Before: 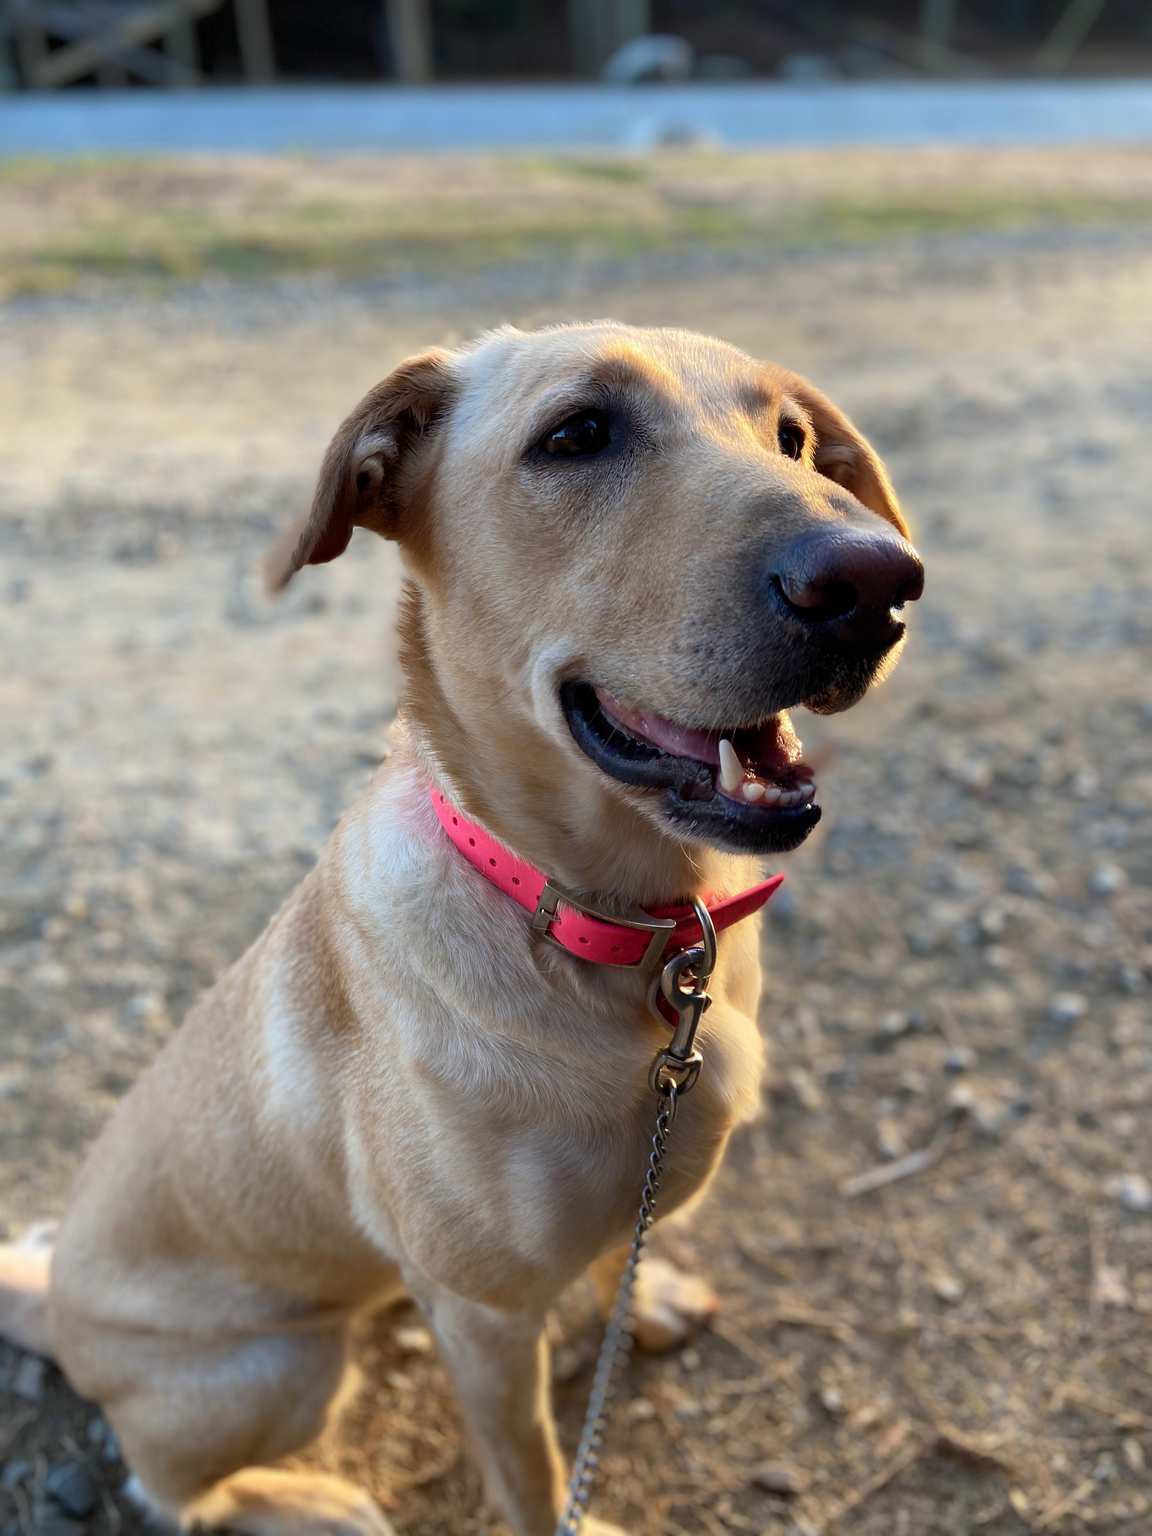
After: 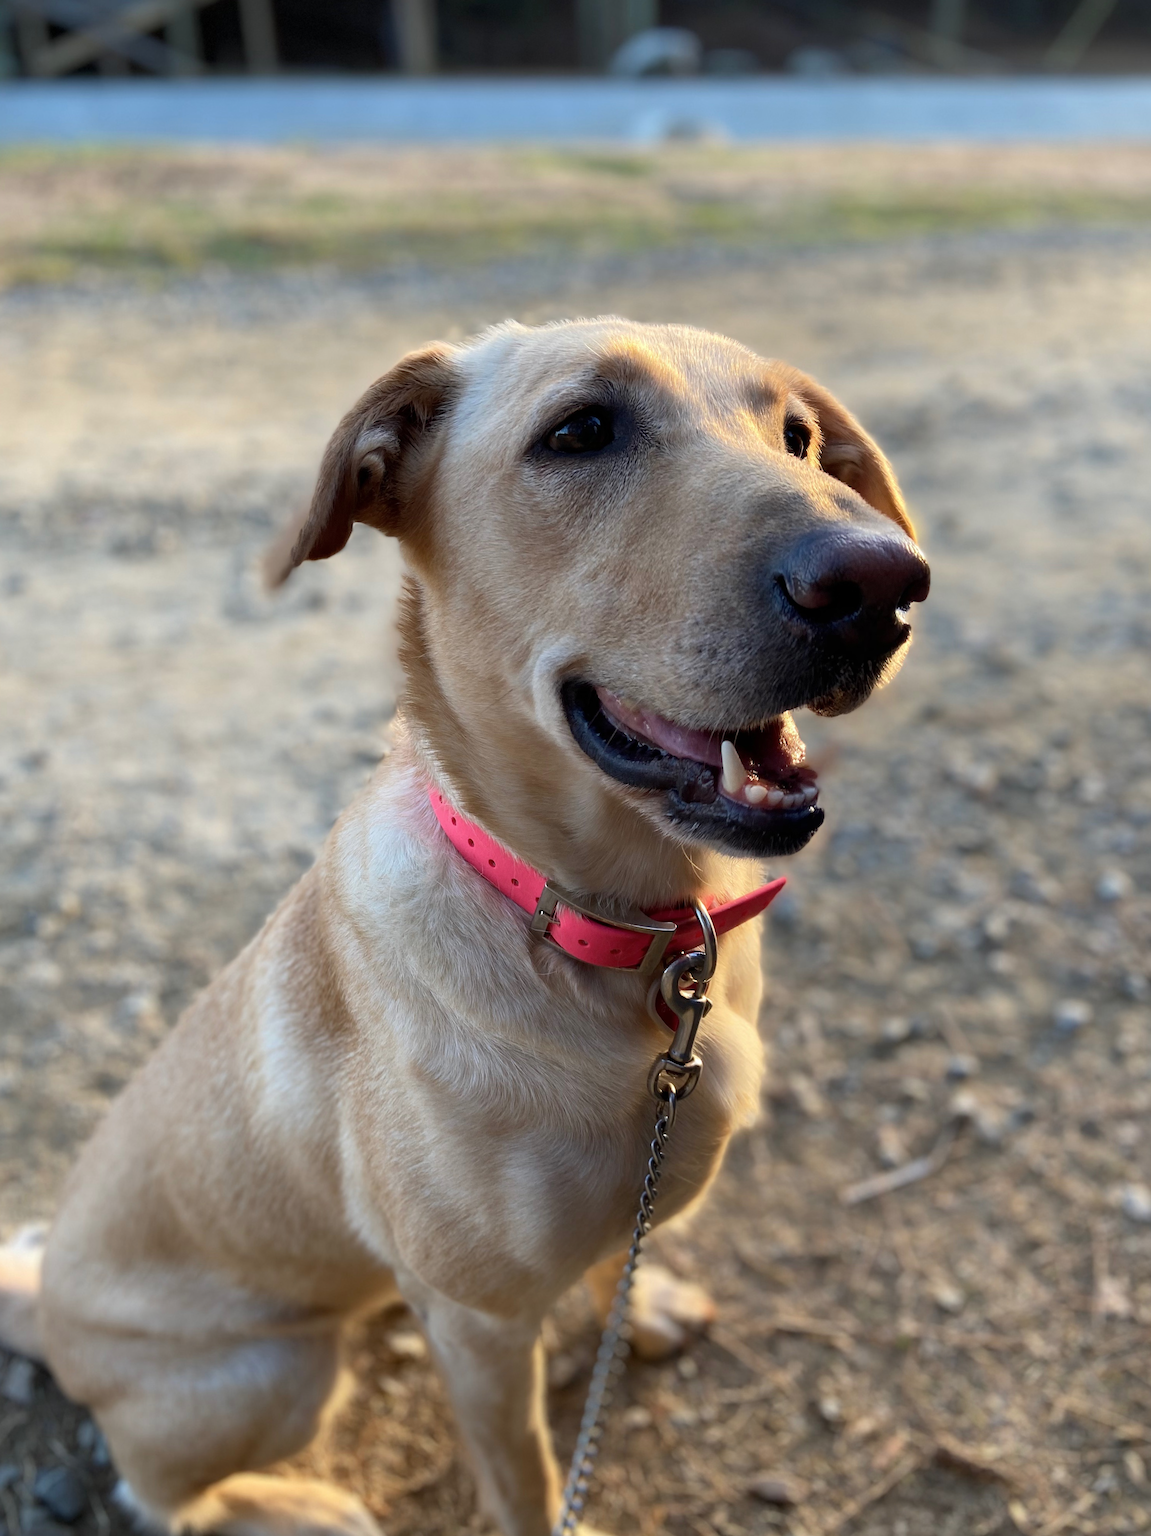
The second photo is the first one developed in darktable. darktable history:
crop and rotate: angle -0.477°
contrast brightness saturation: saturation -0.054
